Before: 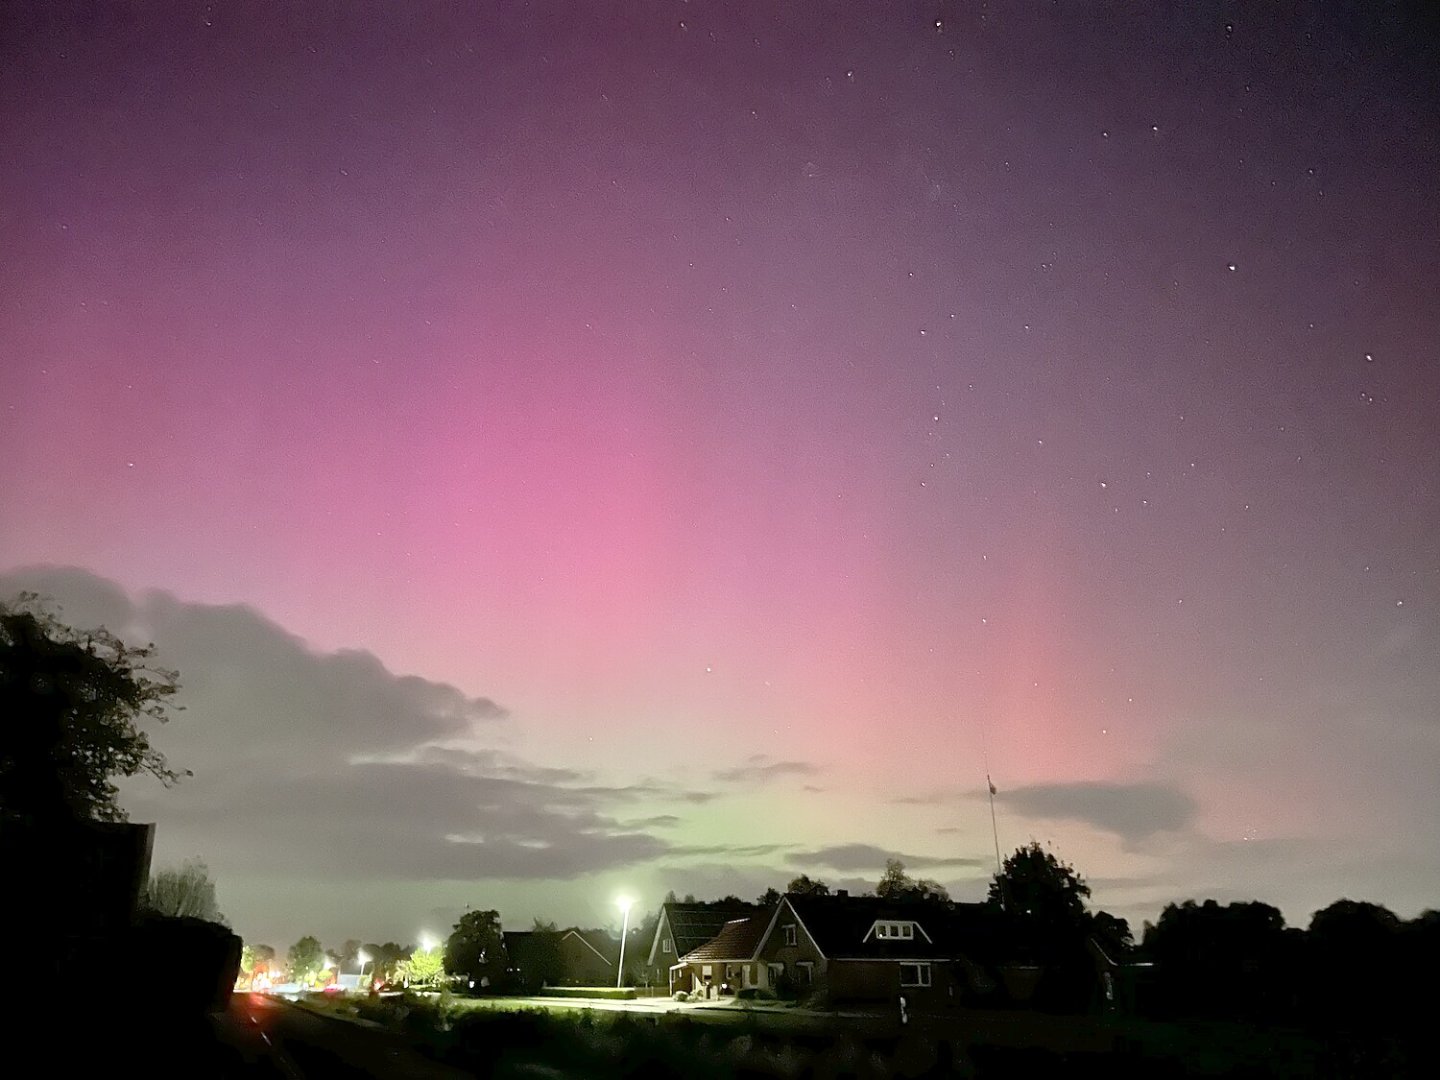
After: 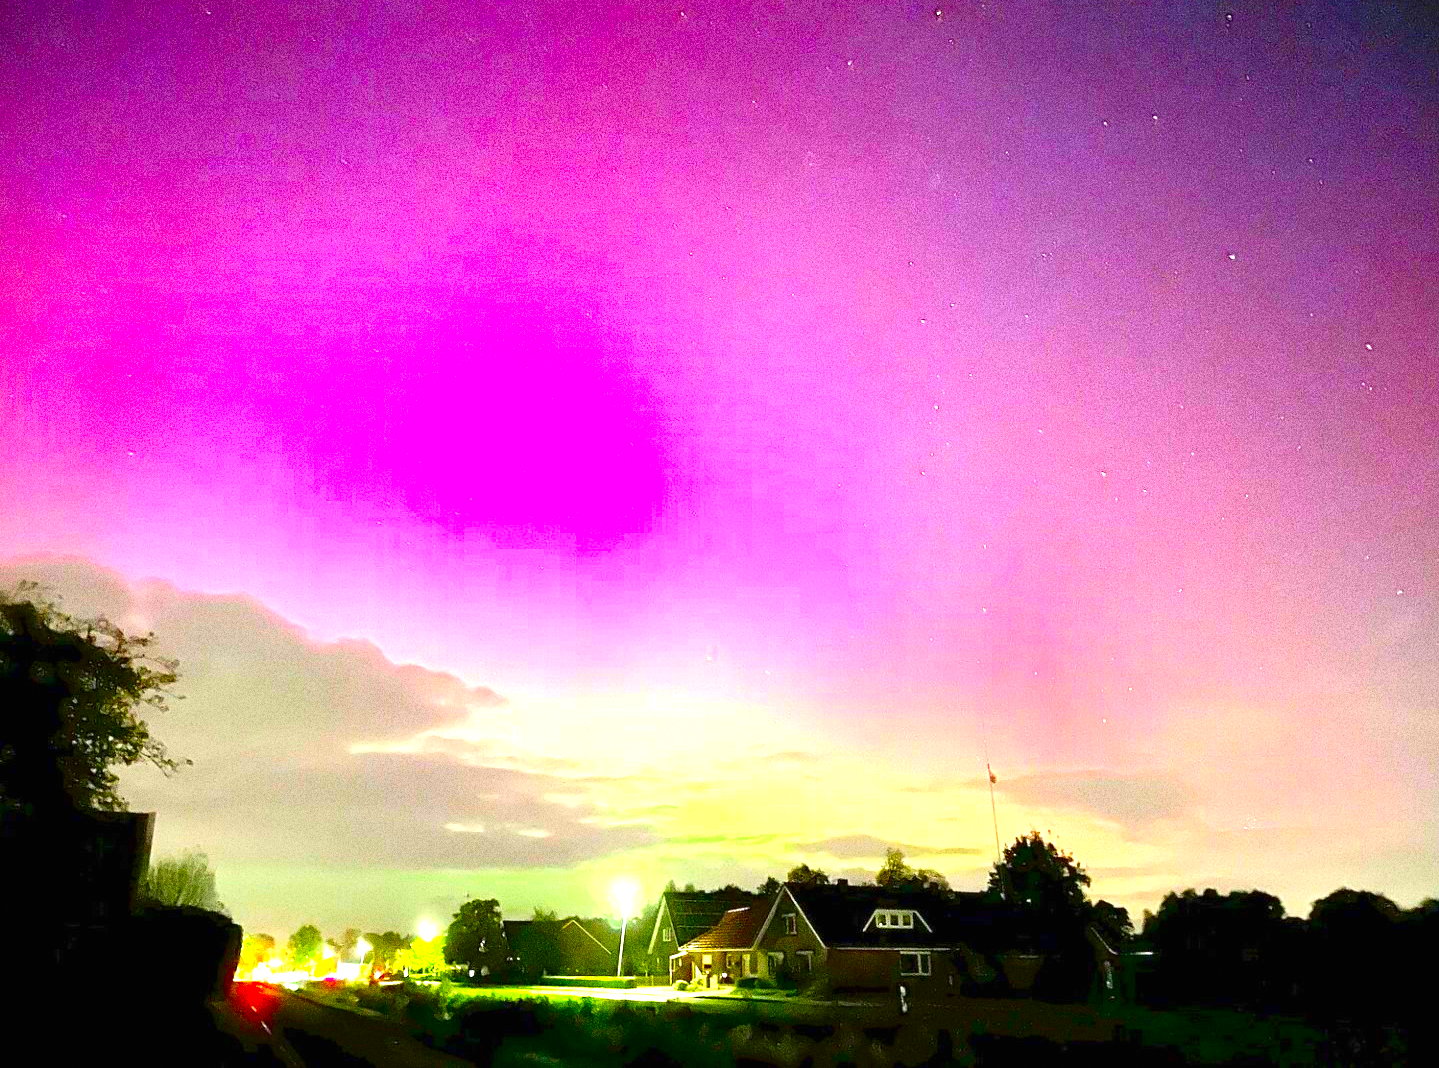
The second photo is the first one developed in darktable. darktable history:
crop: top 1.049%, right 0.001%
exposure: black level correction 0, exposure 1.45 EV, compensate exposure bias true, compensate highlight preservation false
color balance rgb: perceptual saturation grading › global saturation 20%, global vibrance 20%
color correction: saturation 2.15
grain: strength 49.07%
